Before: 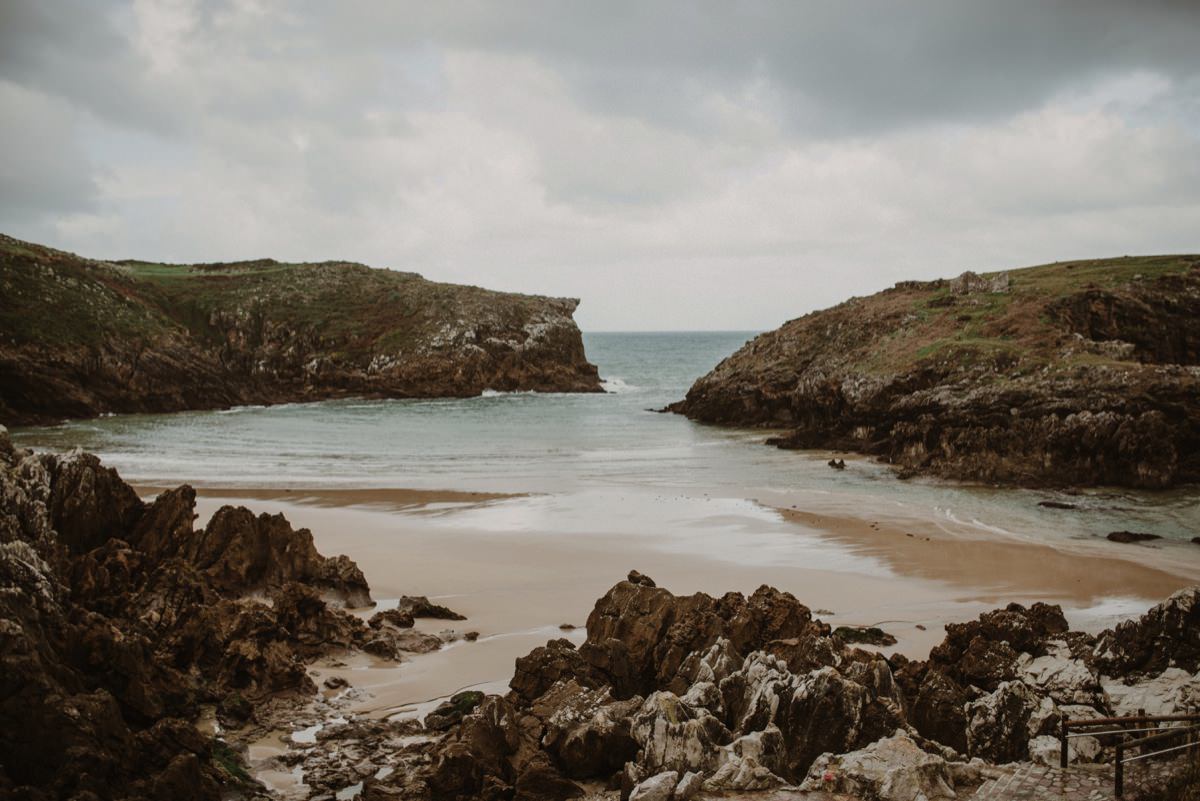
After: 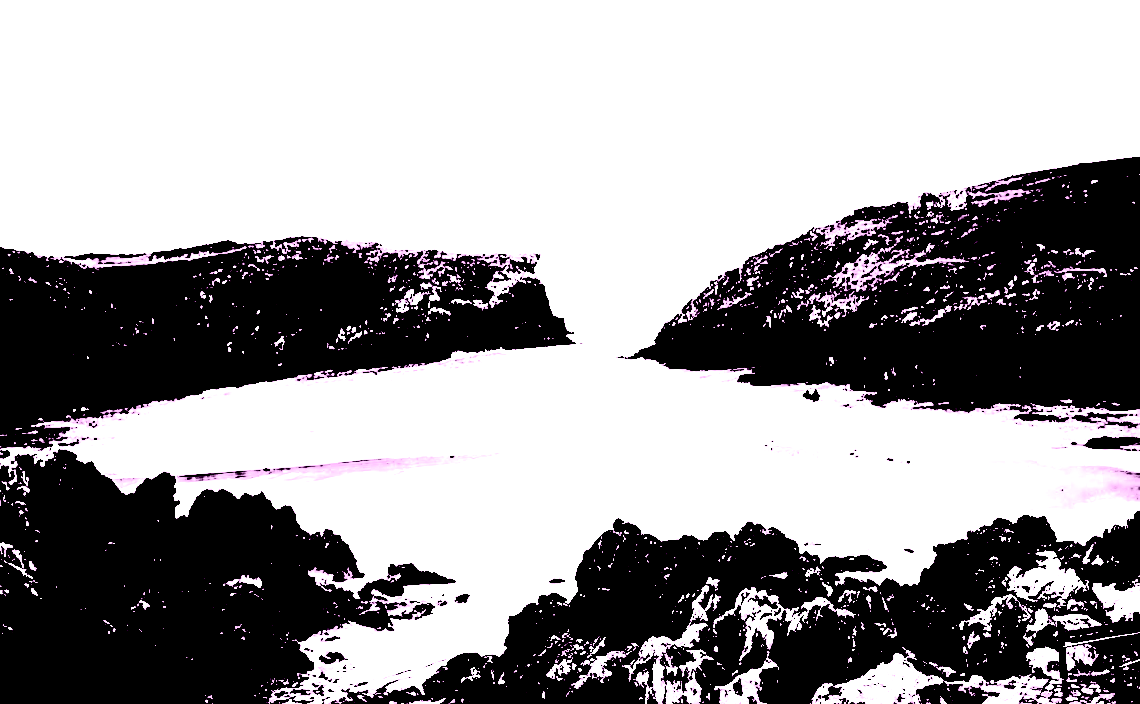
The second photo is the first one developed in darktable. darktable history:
exposure: black level correction 0.1, exposure 3 EV, compensate highlight preservation false
rotate and perspective: rotation -5°, crop left 0.05, crop right 0.952, crop top 0.11, crop bottom 0.89
colorize: hue 331.2°, saturation 75%, source mix 30.28%, lightness 70.52%, version 1
